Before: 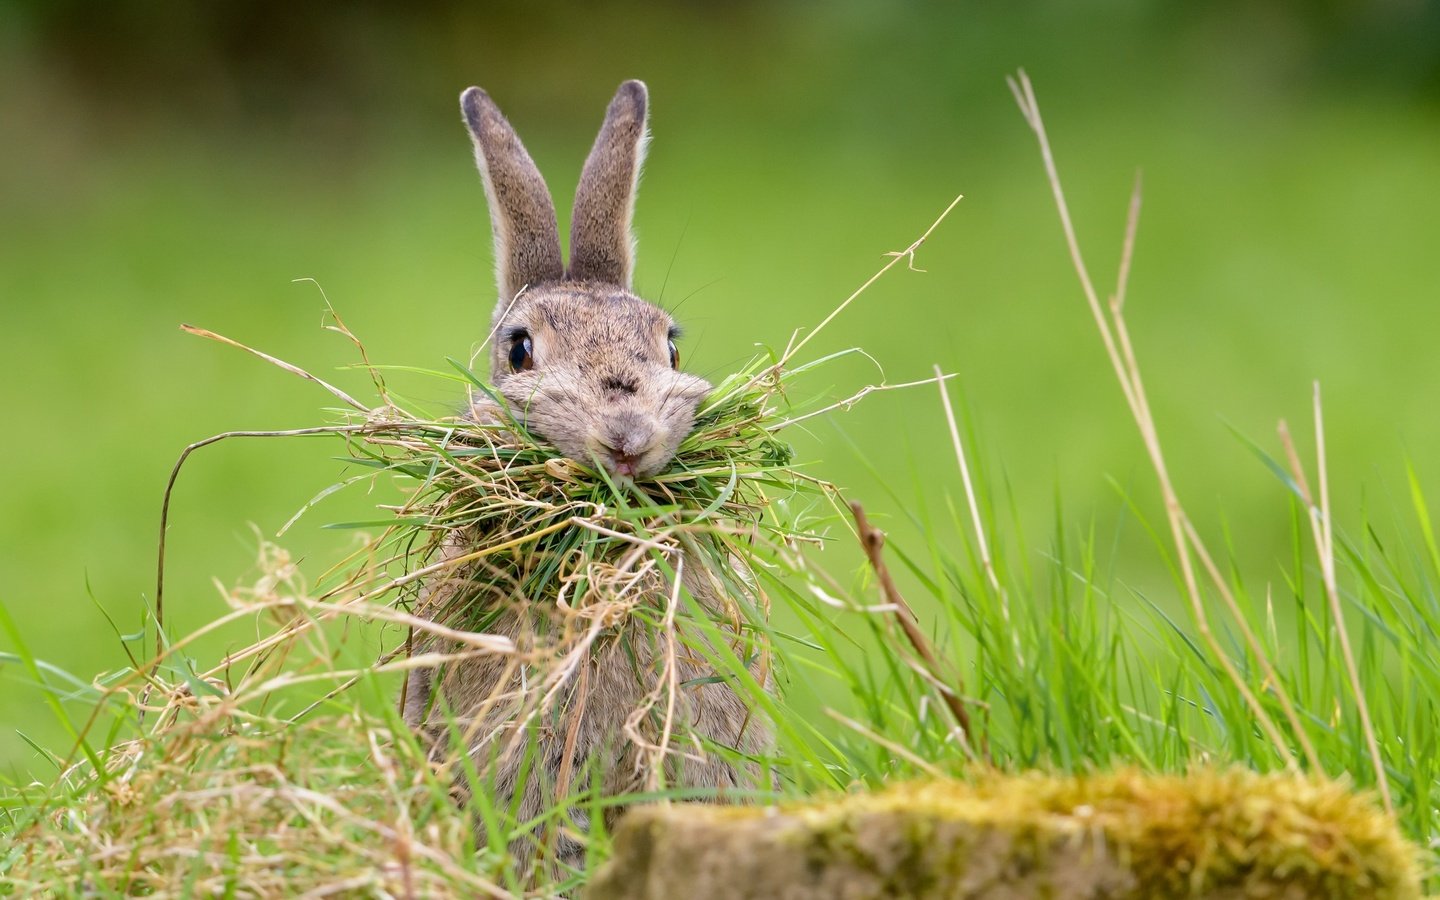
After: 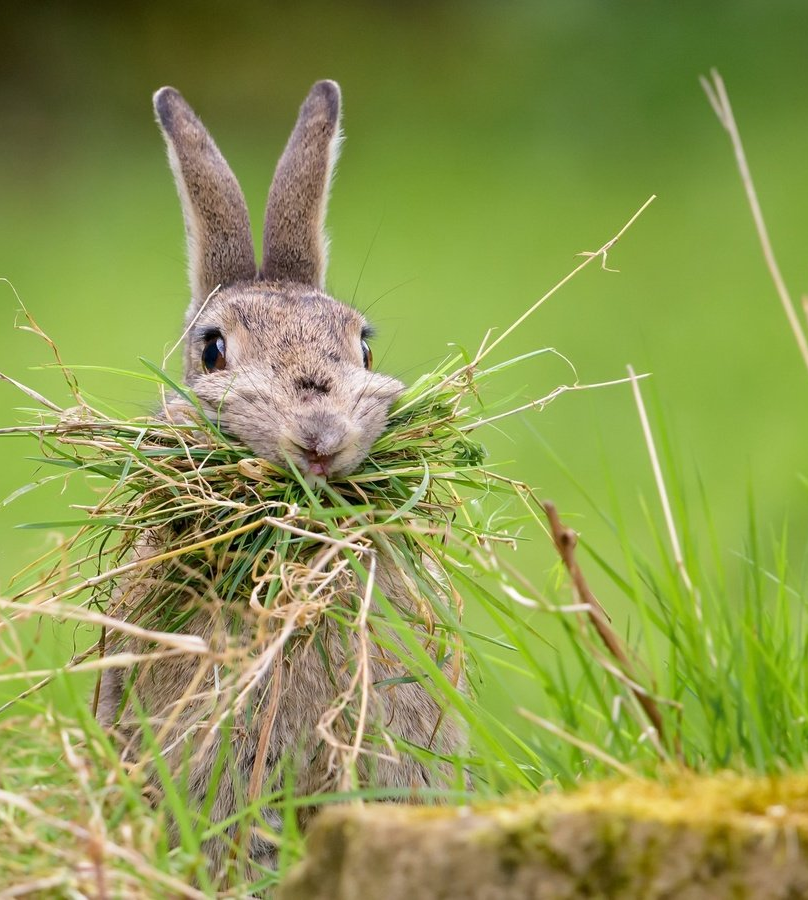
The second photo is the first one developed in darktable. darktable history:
crop: left 21.321%, right 22.528%
